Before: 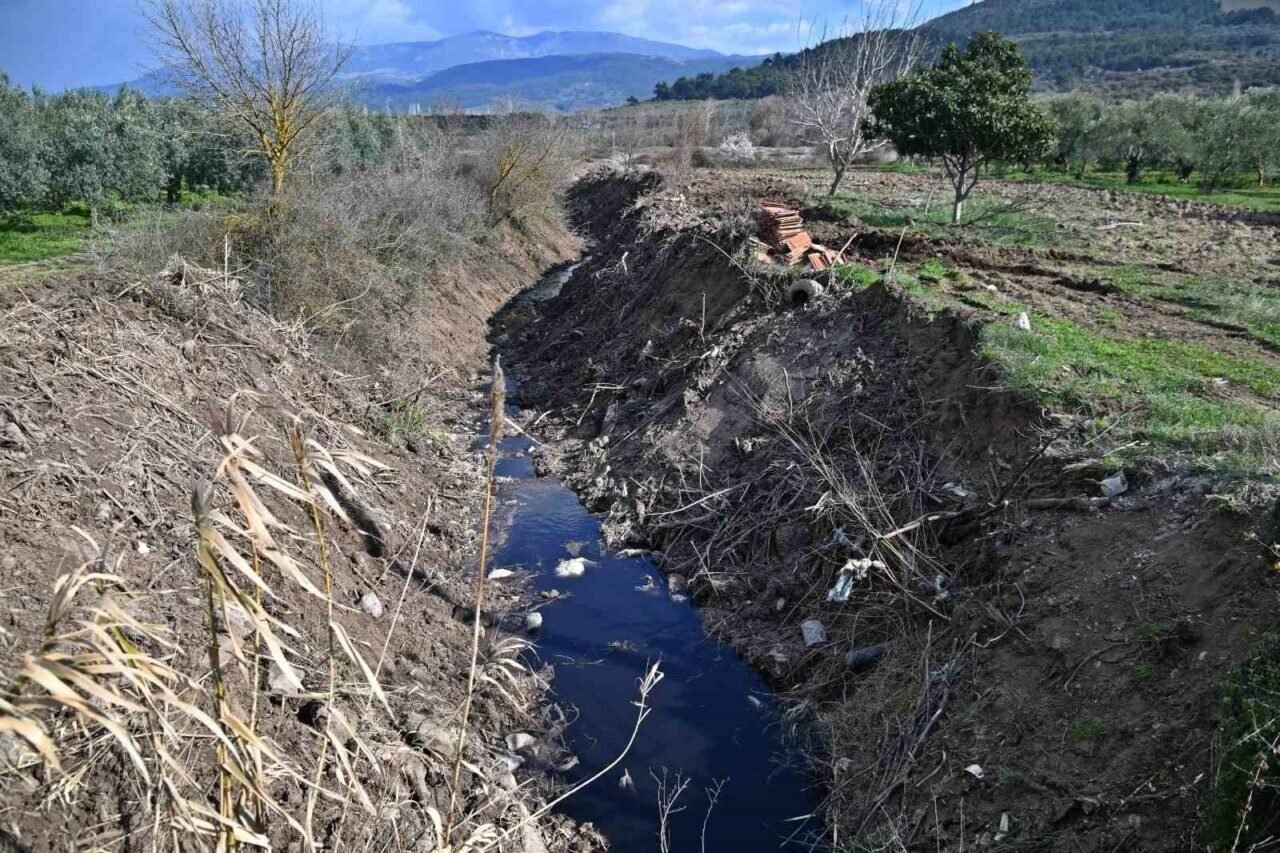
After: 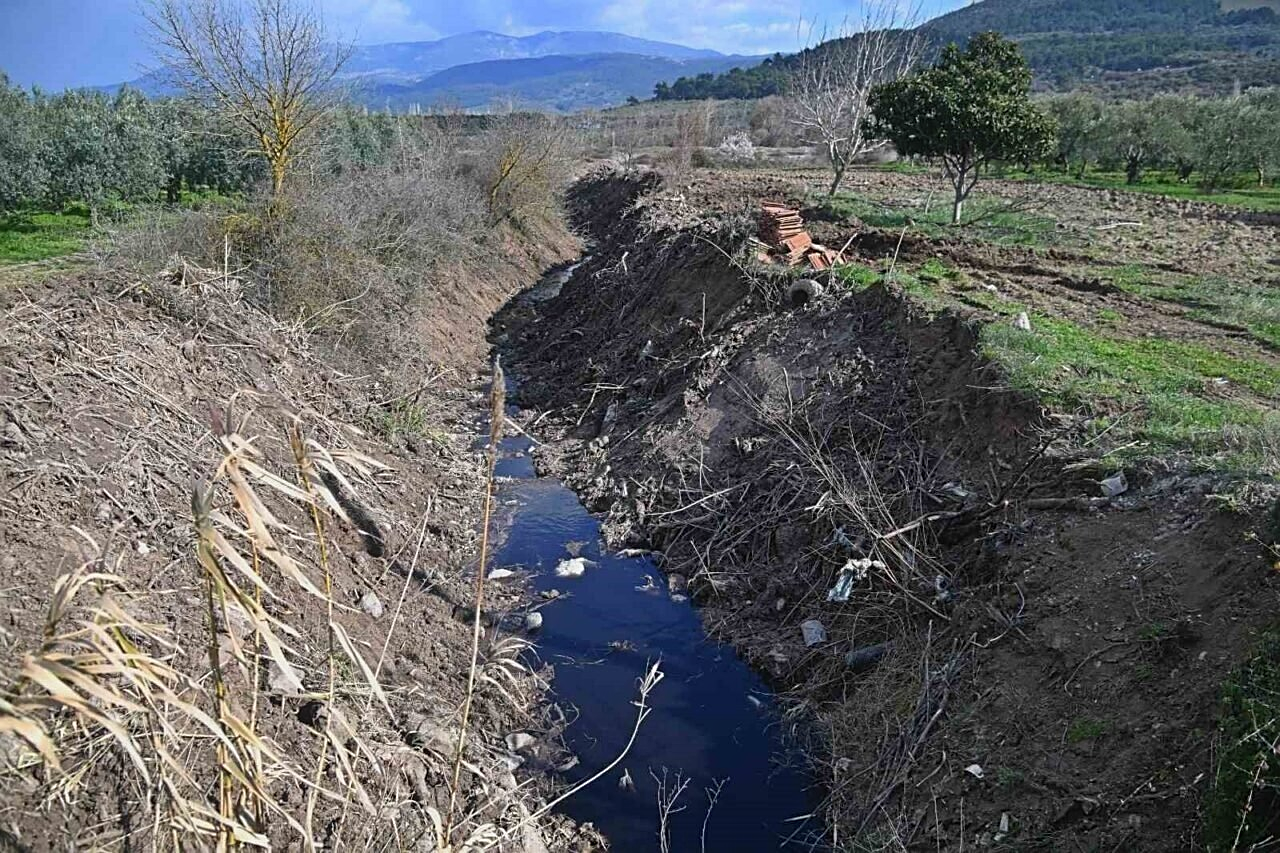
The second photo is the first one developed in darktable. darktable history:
sharpen: on, module defaults
contrast equalizer: octaves 7, y [[0.5, 0.486, 0.447, 0.446, 0.489, 0.5], [0.5 ×6], [0.5 ×6], [0 ×6], [0 ×6]]
